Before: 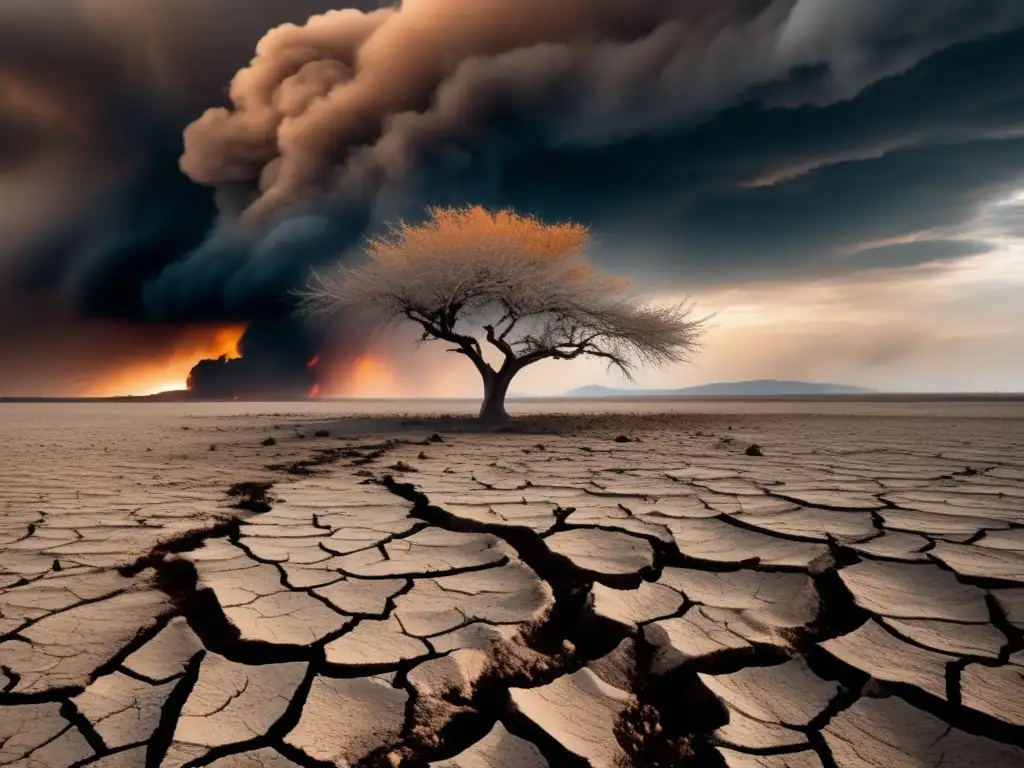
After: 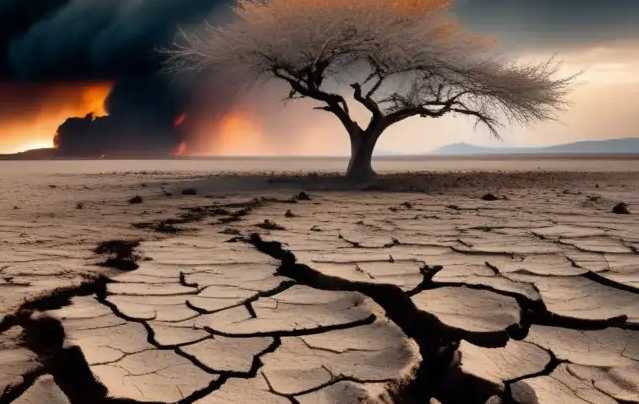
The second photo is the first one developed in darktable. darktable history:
crop: left 13.023%, top 31.622%, right 24.561%, bottom 15.768%
